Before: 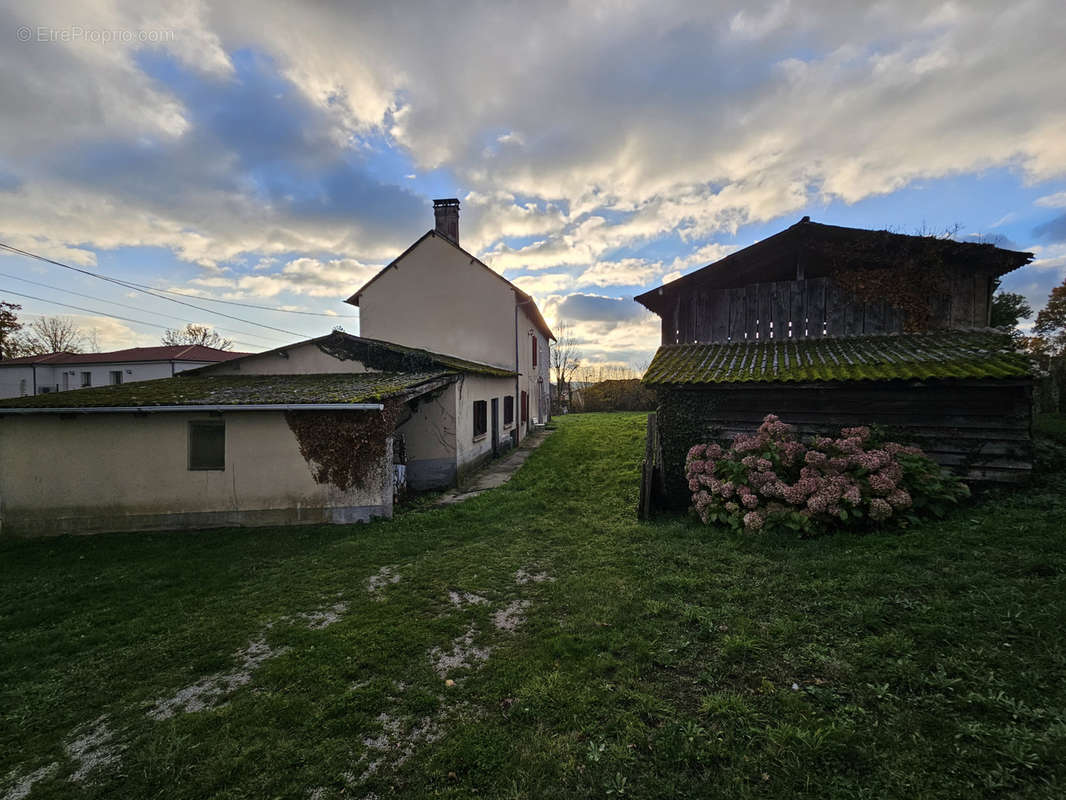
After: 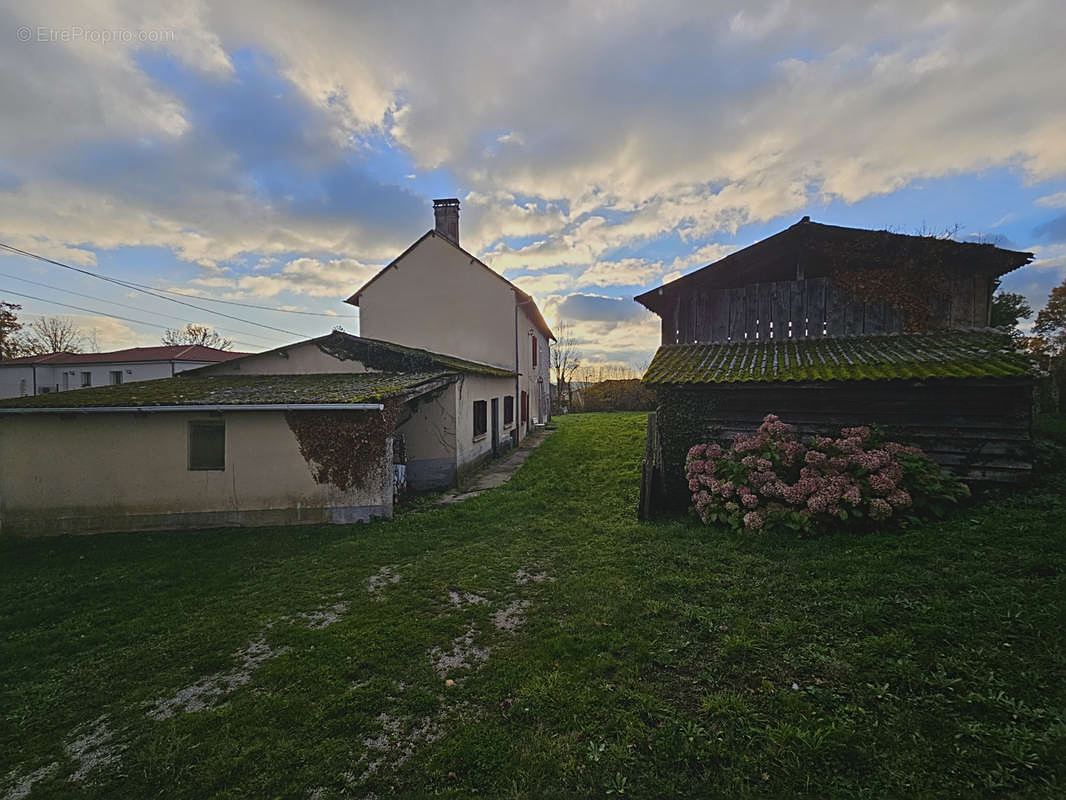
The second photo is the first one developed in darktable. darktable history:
sharpen: on, module defaults
local contrast: detail 69%
